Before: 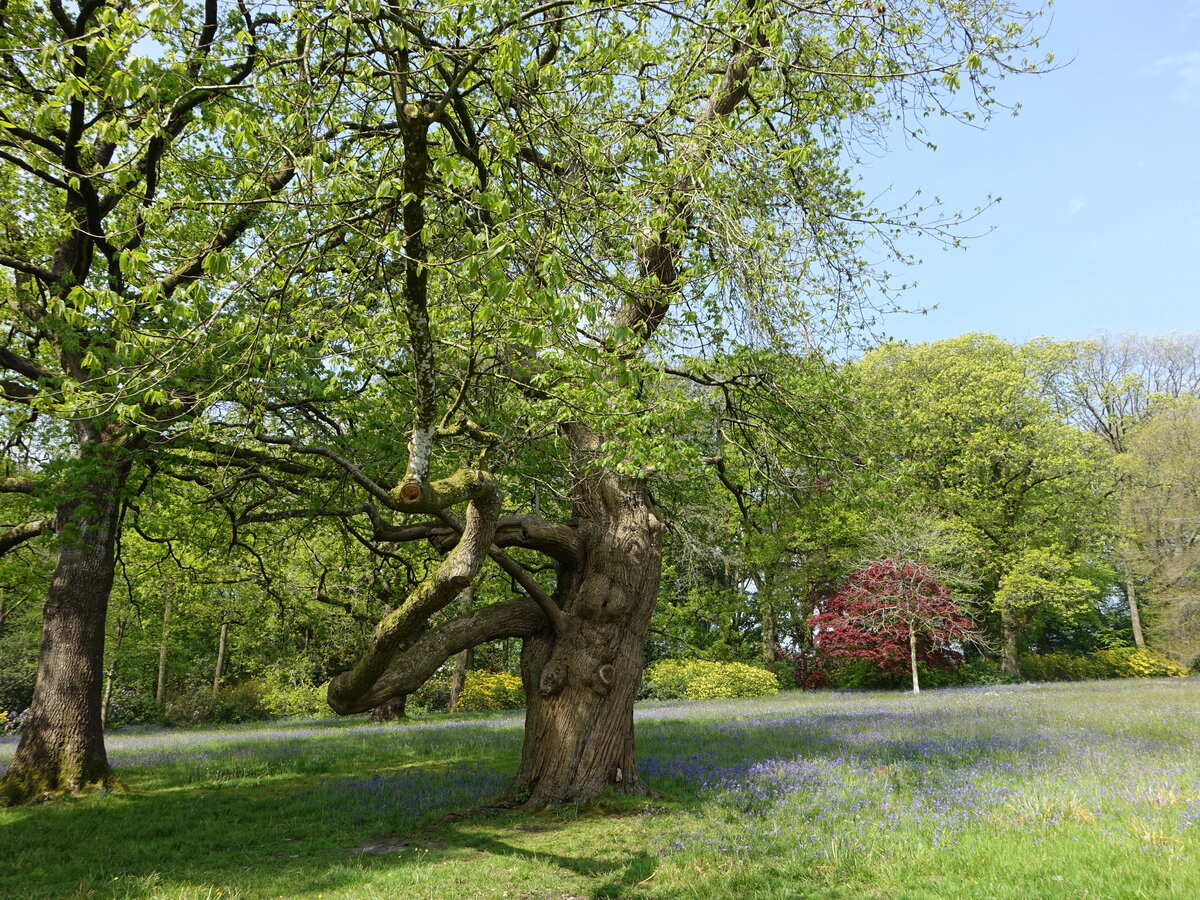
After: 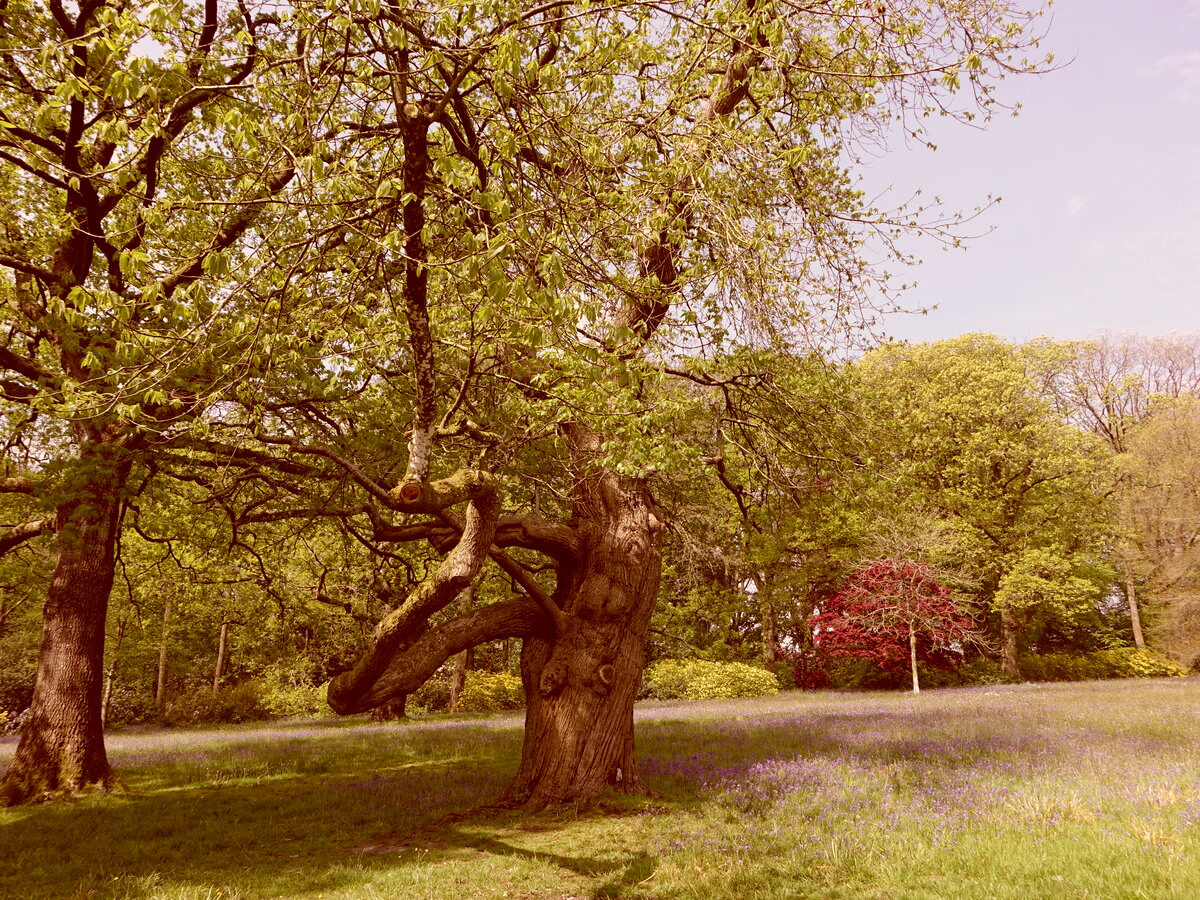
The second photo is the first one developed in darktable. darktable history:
color correction: highlights a* 9.16, highlights b* 8.66, shadows a* 39.99, shadows b* 39.79, saturation 0.815
